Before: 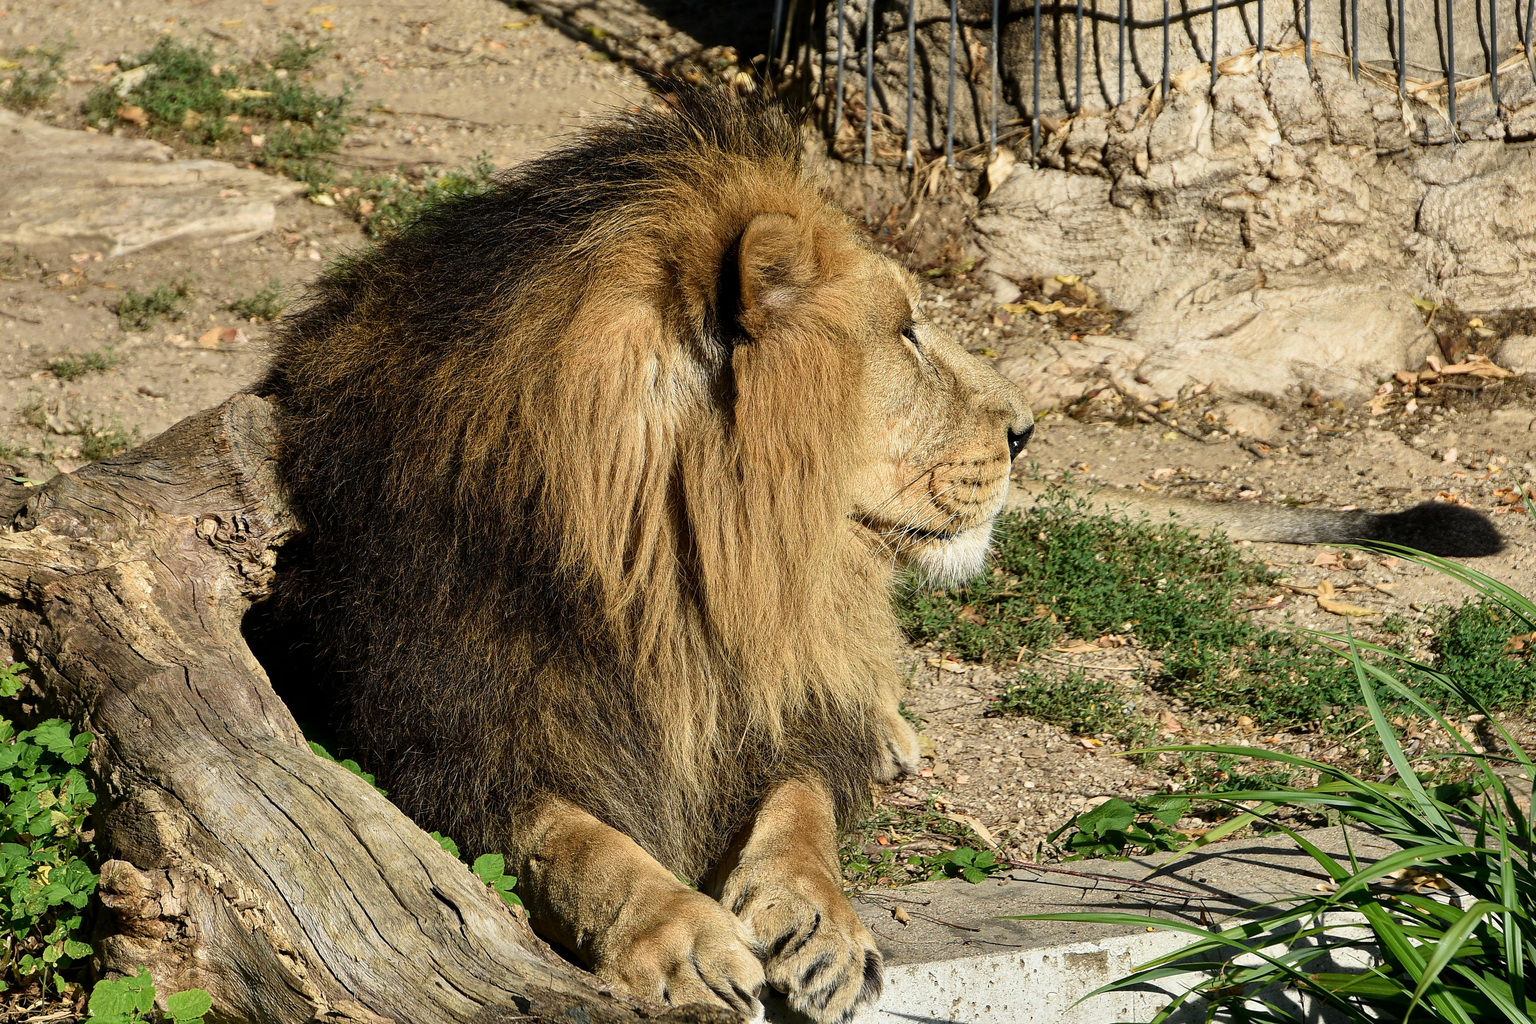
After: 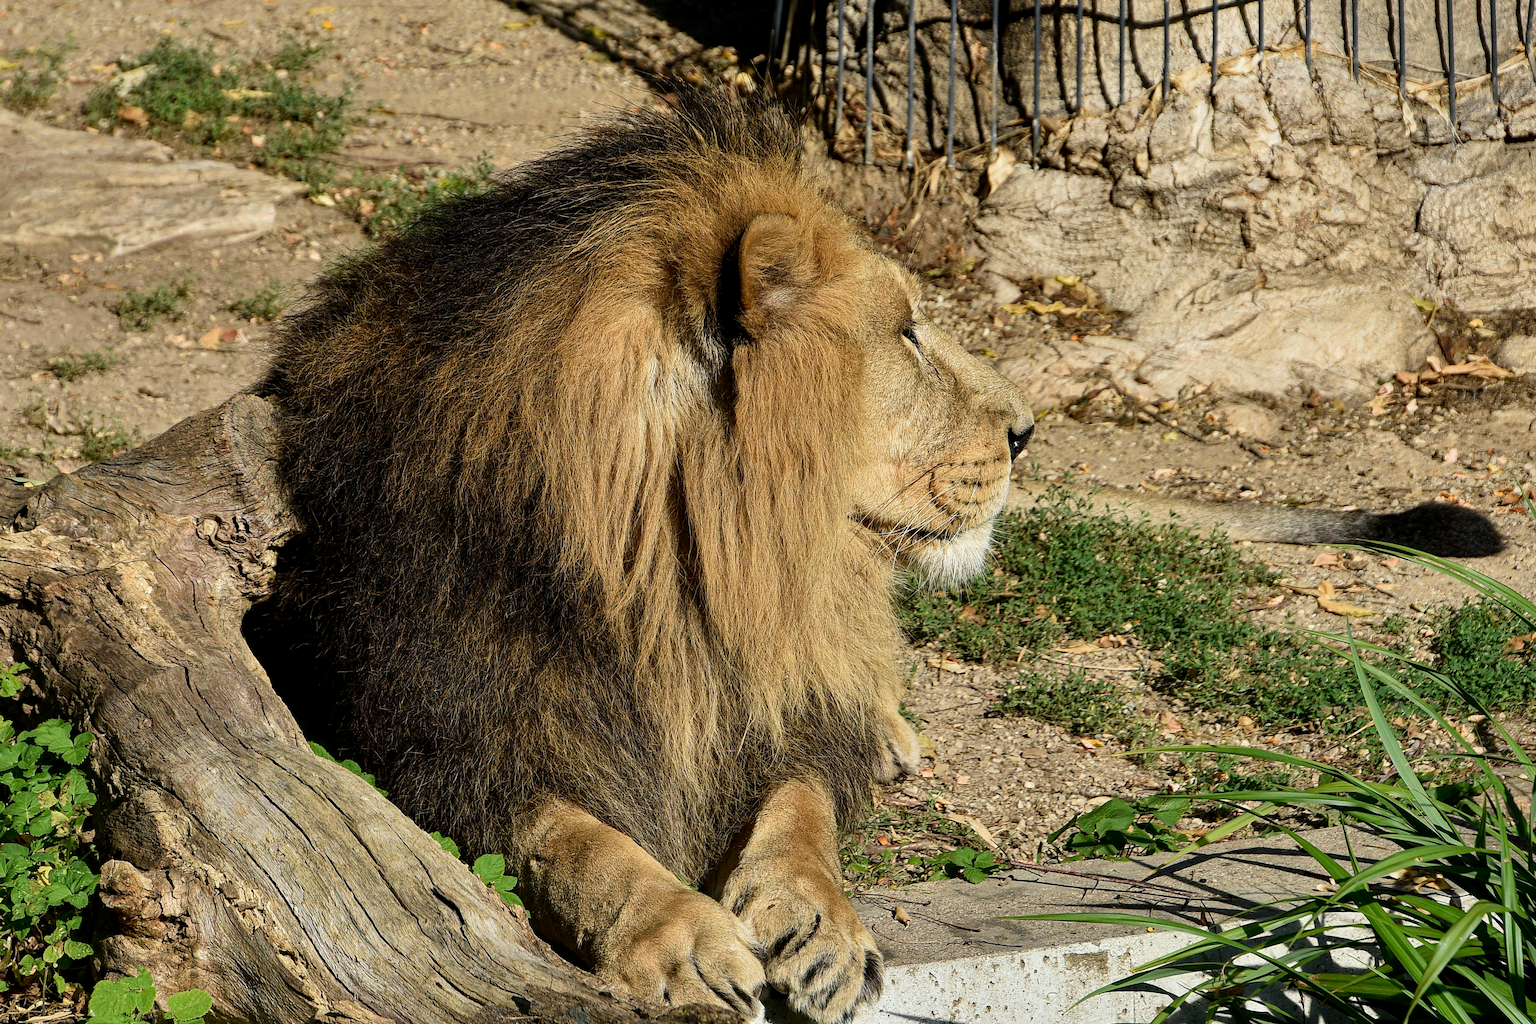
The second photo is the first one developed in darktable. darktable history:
exposure: black level correction 0.002, exposure -0.1 EV, compensate highlight preservation false
haze removal: compatibility mode true
